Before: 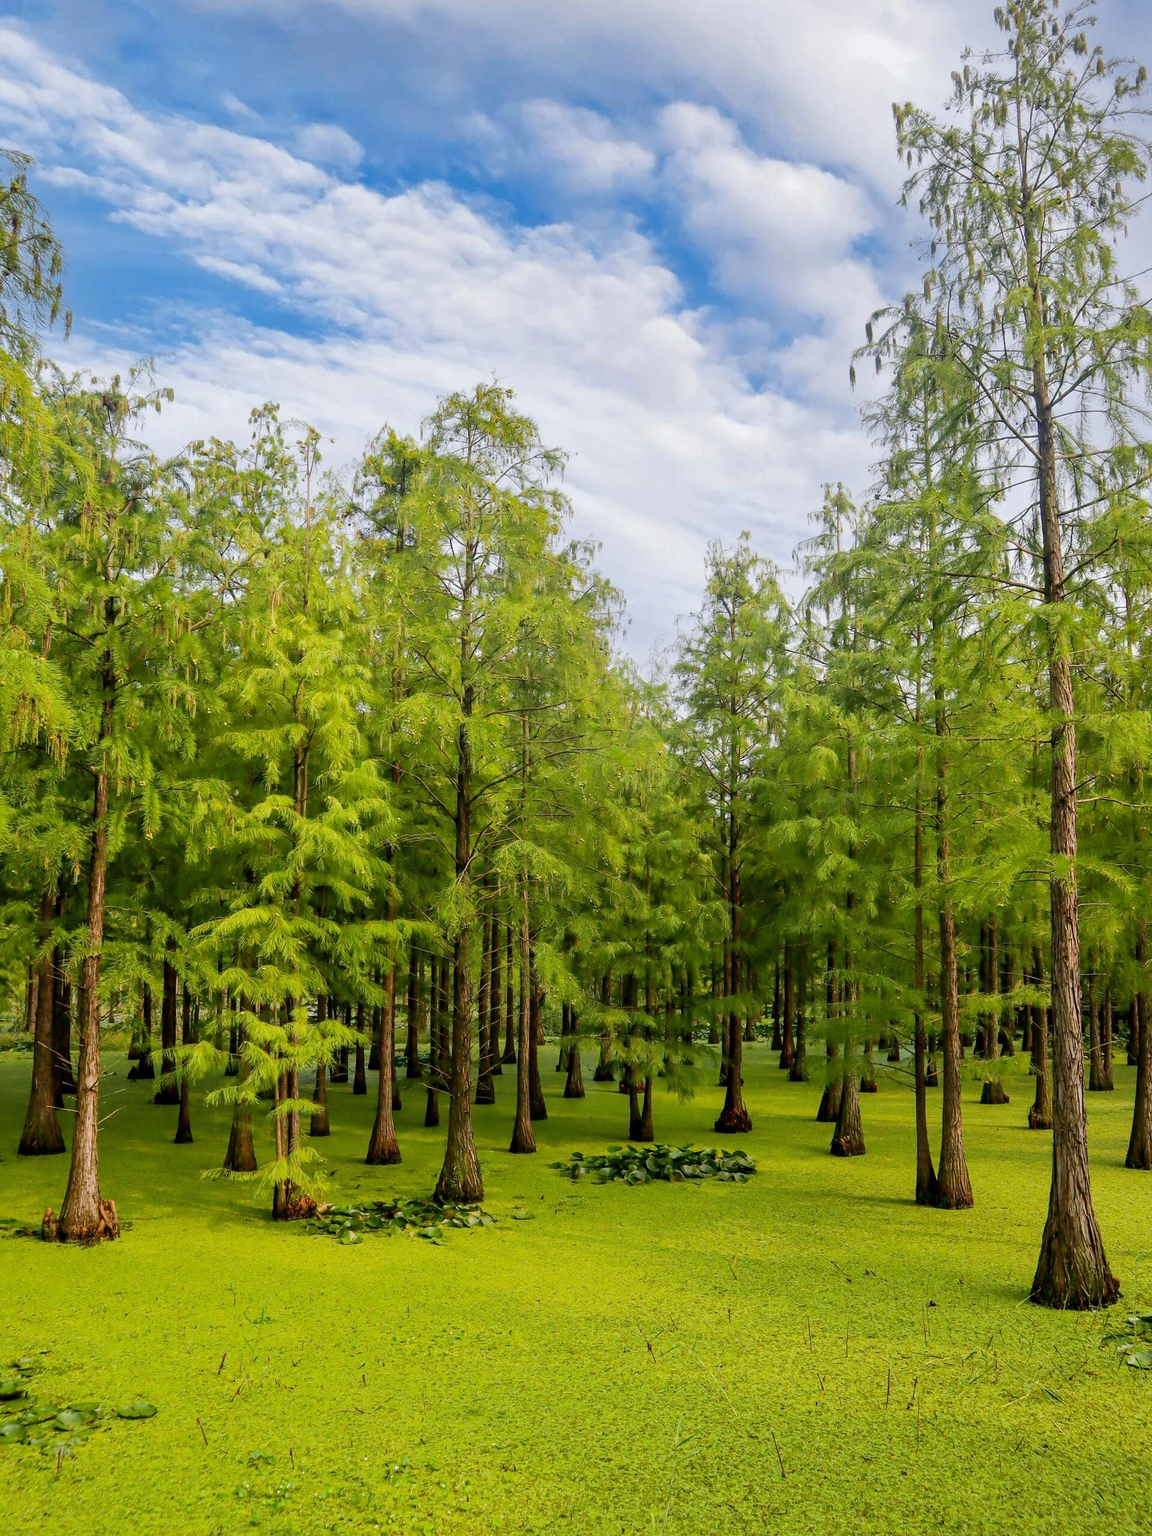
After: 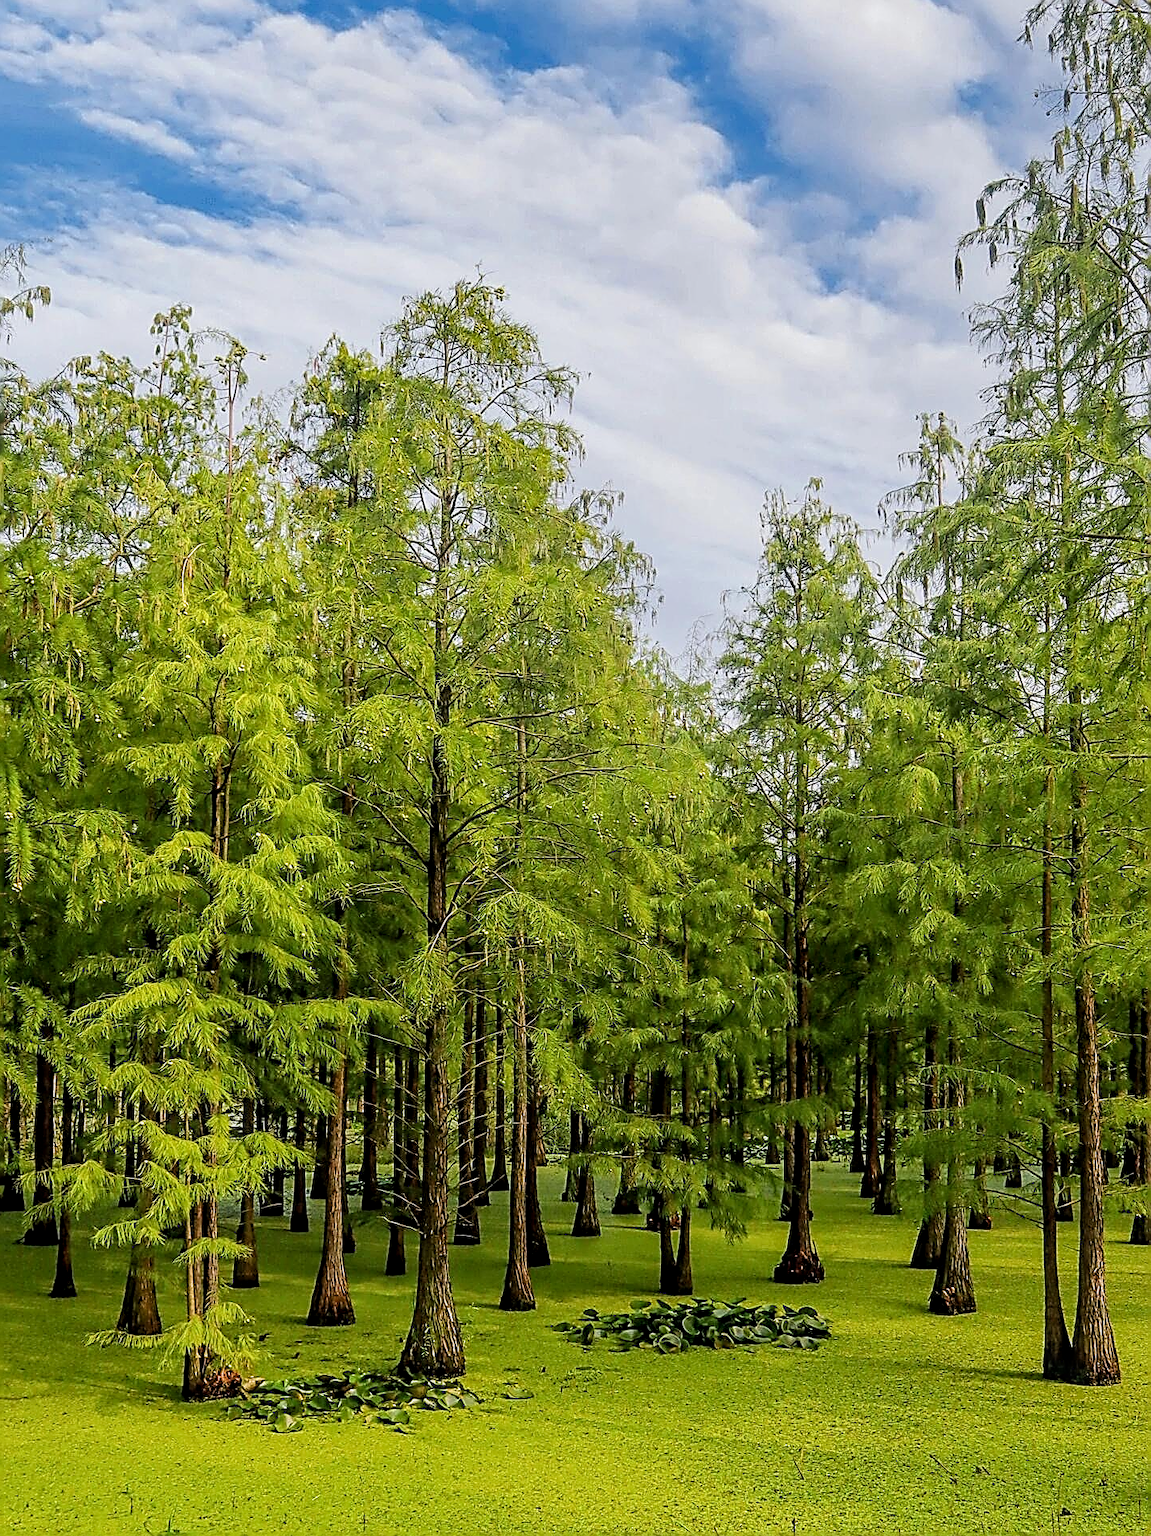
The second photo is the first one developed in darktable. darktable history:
sharpen: amount 1.861
filmic rgb: black relative exposure -11.35 EV, white relative exposure 3.22 EV, hardness 6.76, color science v6 (2022)
crop and rotate: left 11.831%, top 11.346%, right 13.429%, bottom 13.899%
local contrast: on, module defaults
